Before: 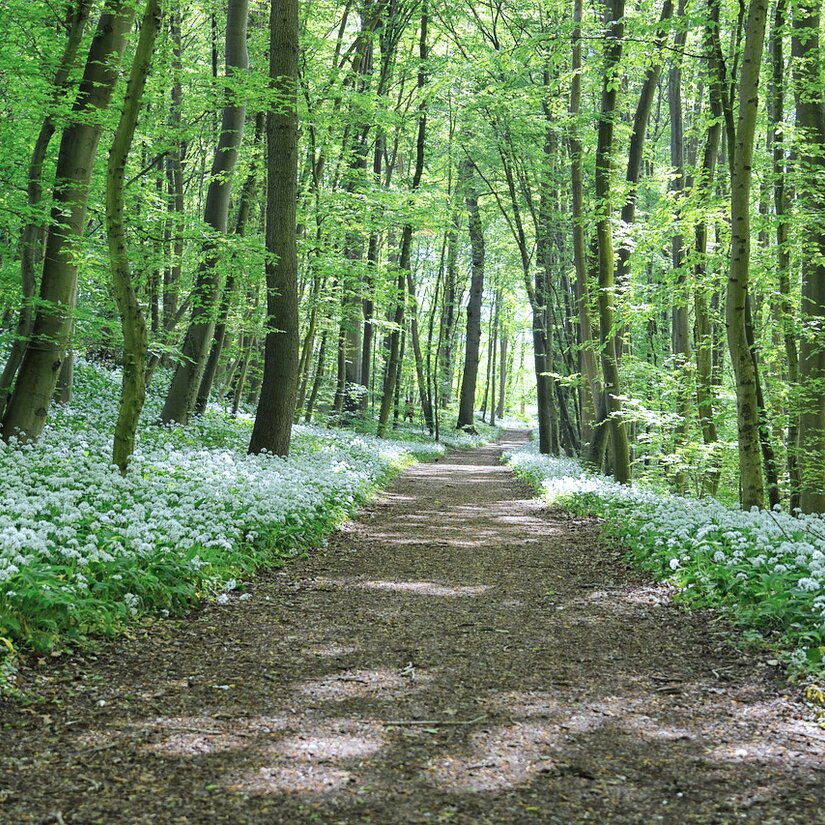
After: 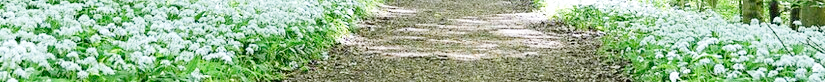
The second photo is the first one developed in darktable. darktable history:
crop and rotate: top 59.084%, bottom 30.916%
base curve: curves: ch0 [(0, 0) (0.008, 0.007) (0.022, 0.029) (0.048, 0.089) (0.092, 0.197) (0.191, 0.399) (0.275, 0.534) (0.357, 0.65) (0.477, 0.78) (0.542, 0.833) (0.799, 0.973) (1, 1)], preserve colors none
